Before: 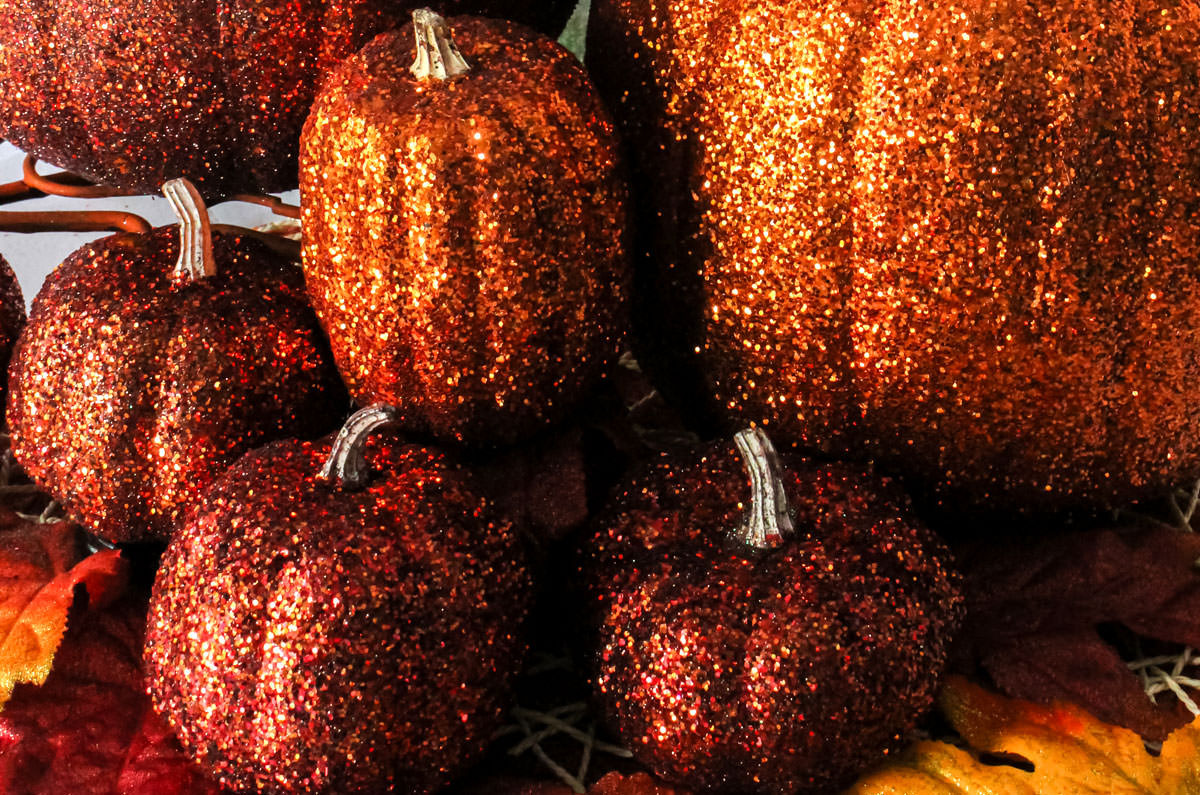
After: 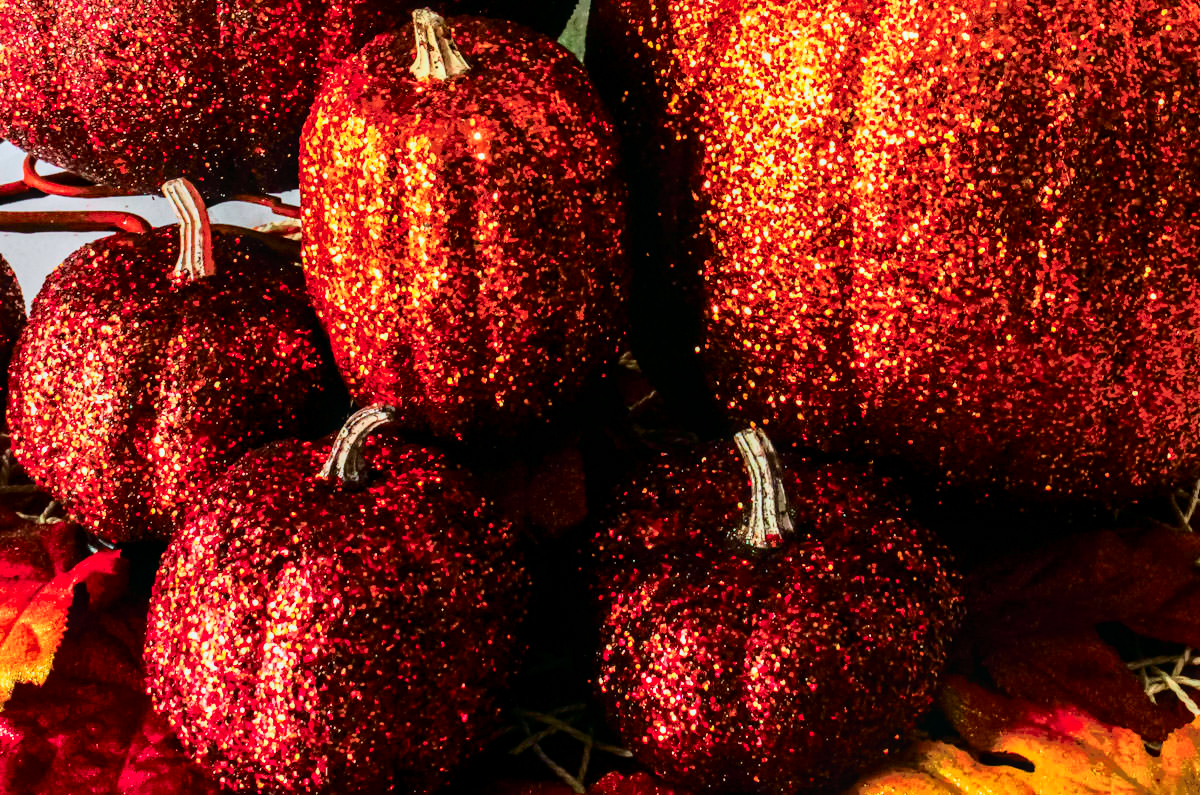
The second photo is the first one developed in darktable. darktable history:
color balance rgb: perceptual saturation grading › global saturation 25.402%, global vibrance 14.928%
tone curve: curves: ch0 [(0, 0) (0.081, 0.033) (0.192, 0.124) (0.283, 0.238) (0.407, 0.476) (0.495, 0.521) (0.661, 0.756) (0.788, 0.87) (1, 0.951)]; ch1 [(0, 0) (0.161, 0.092) (0.35, 0.33) (0.392, 0.392) (0.427, 0.426) (0.479, 0.472) (0.505, 0.497) (0.521, 0.524) (0.567, 0.56) (0.583, 0.592) (0.625, 0.627) (0.678, 0.733) (1, 1)]; ch2 [(0, 0) (0.346, 0.362) (0.404, 0.427) (0.502, 0.499) (0.531, 0.523) (0.544, 0.561) (0.58, 0.59) (0.629, 0.642) (0.717, 0.678) (1, 1)], color space Lab, independent channels, preserve colors none
local contrast: on, module defaults
